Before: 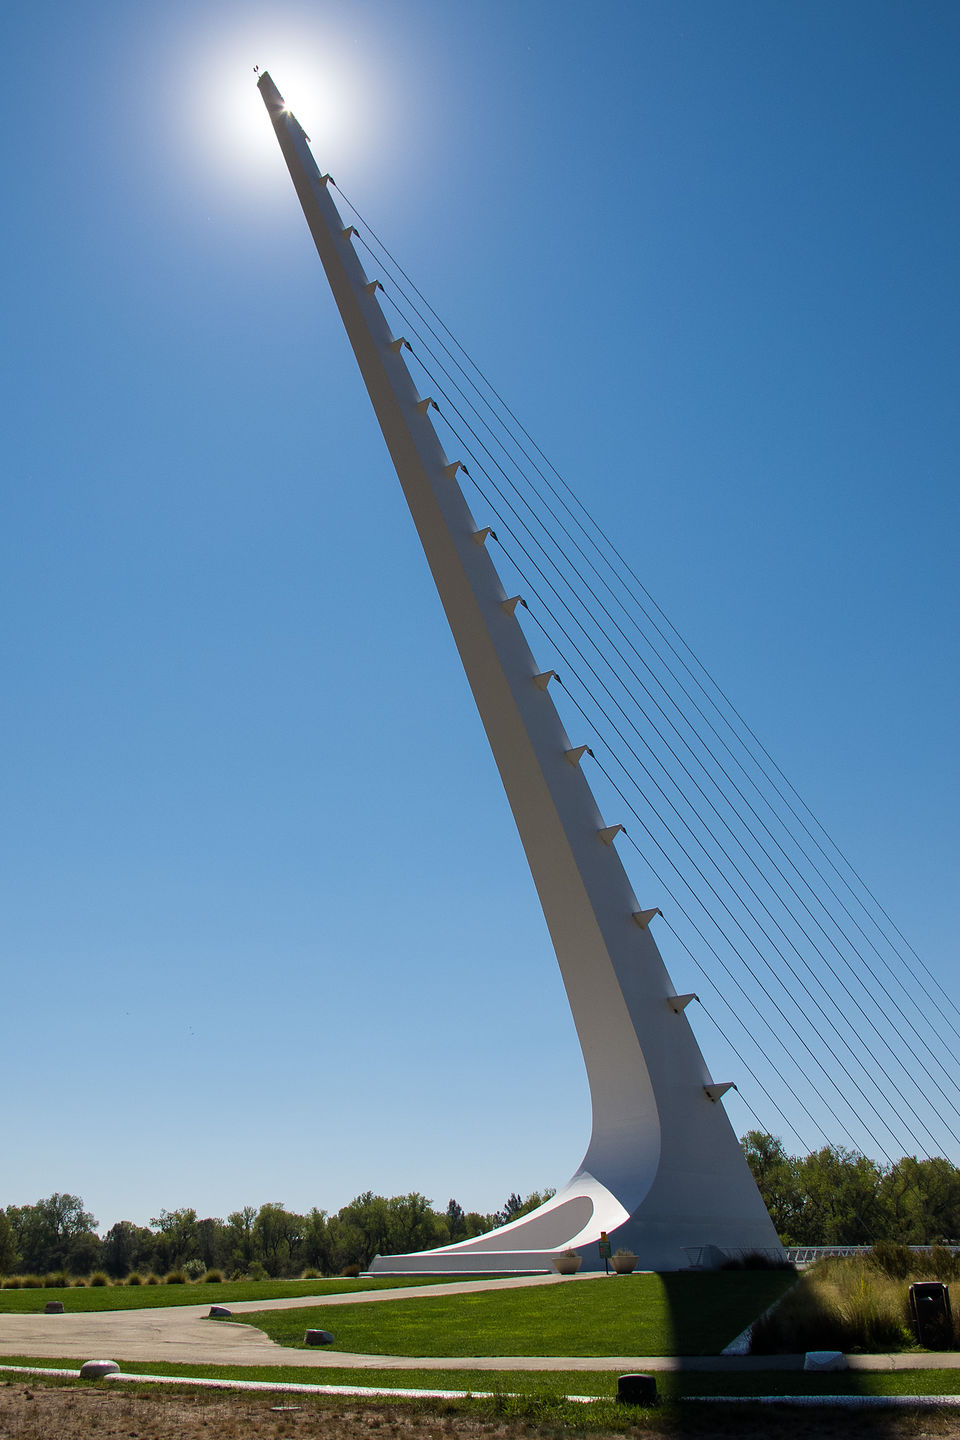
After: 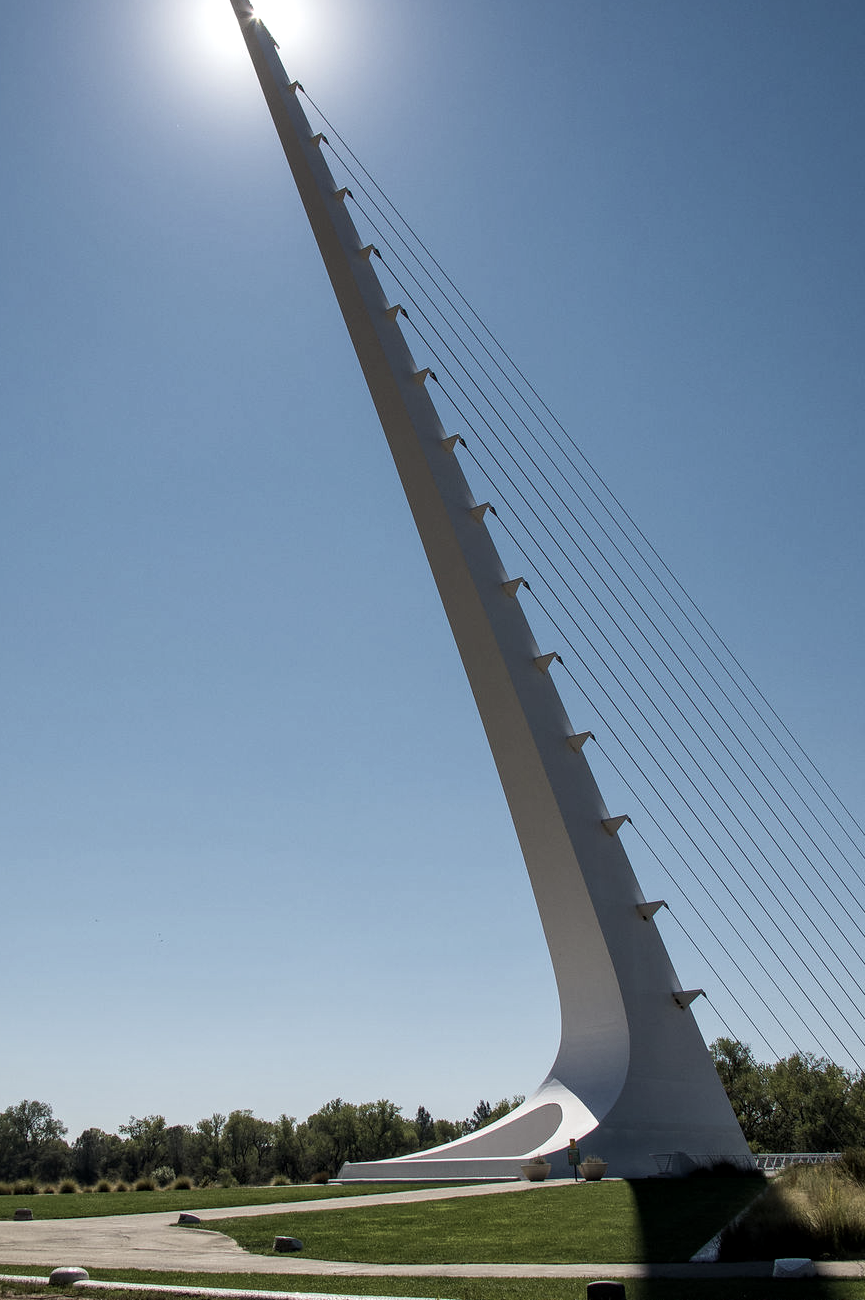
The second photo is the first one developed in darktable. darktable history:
contrast brightness saturation: contrast 0.104, saturation -0.364
local contrast: on, module defaults
crop: left 3.311%, top 6.478%, right 6.507%, bottom 3.237%
